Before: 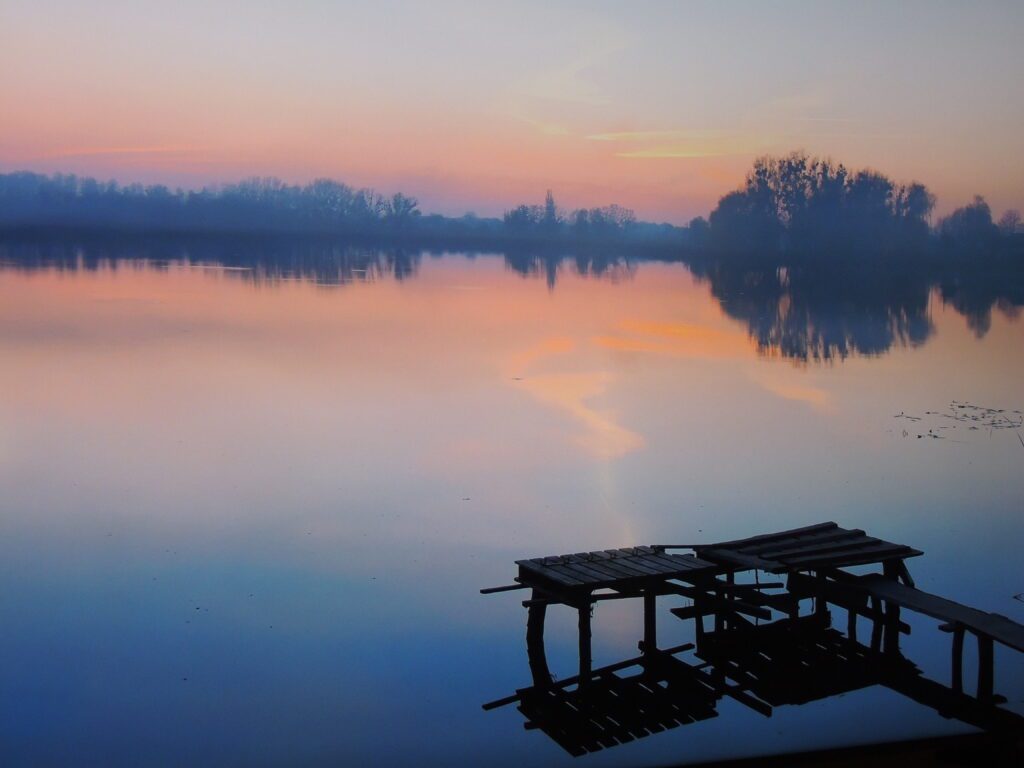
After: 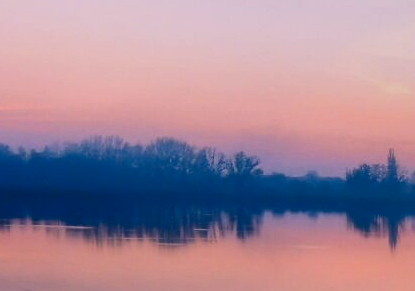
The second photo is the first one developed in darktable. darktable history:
color correction: highlights a* 14.46, highlights b* 5.85, shadows a* -5.53, shadows b* -15.24, saturation 0.85
crop: left 15.452%, top 5.459%, right 43.956%, bottom 56.62%
white balance: red 0.98, blue 1.034
contrast brightness saturation: contrast 0.21, brightness -0.11, saturation 0.21
